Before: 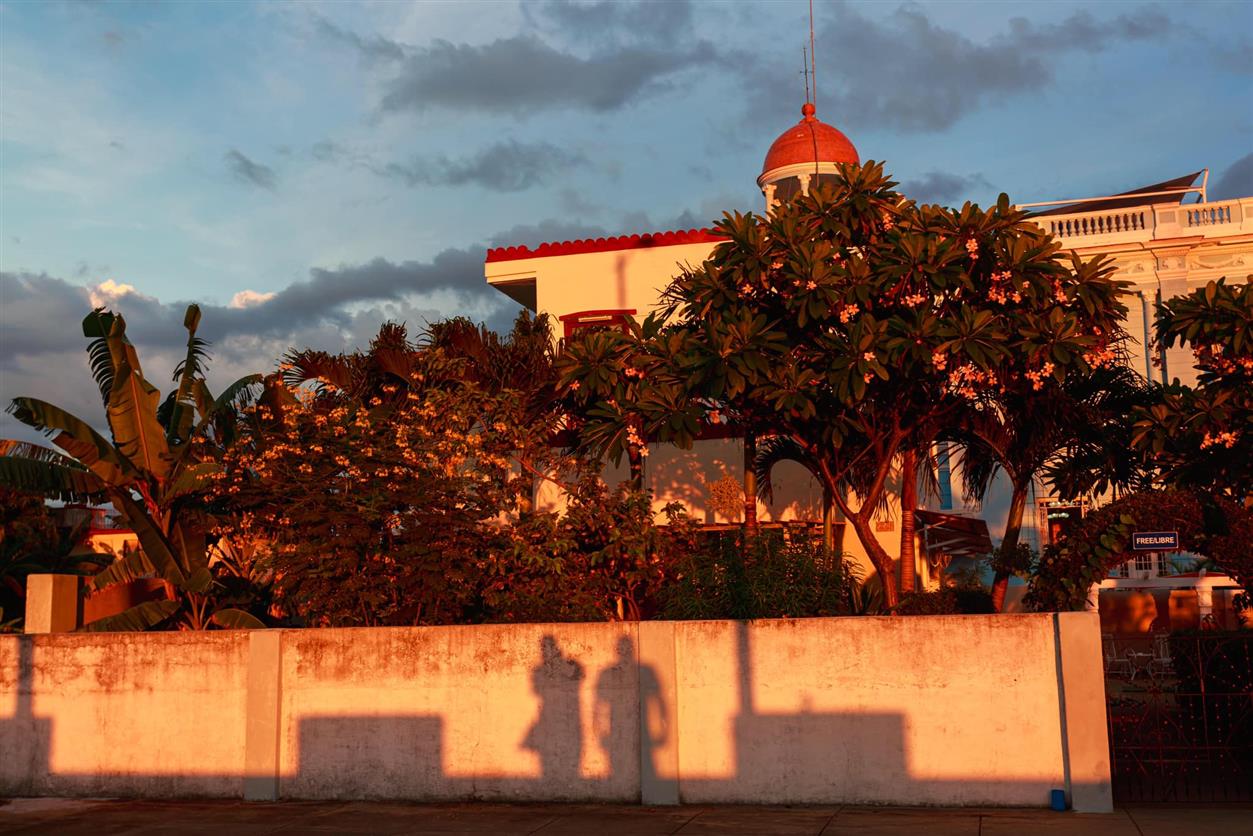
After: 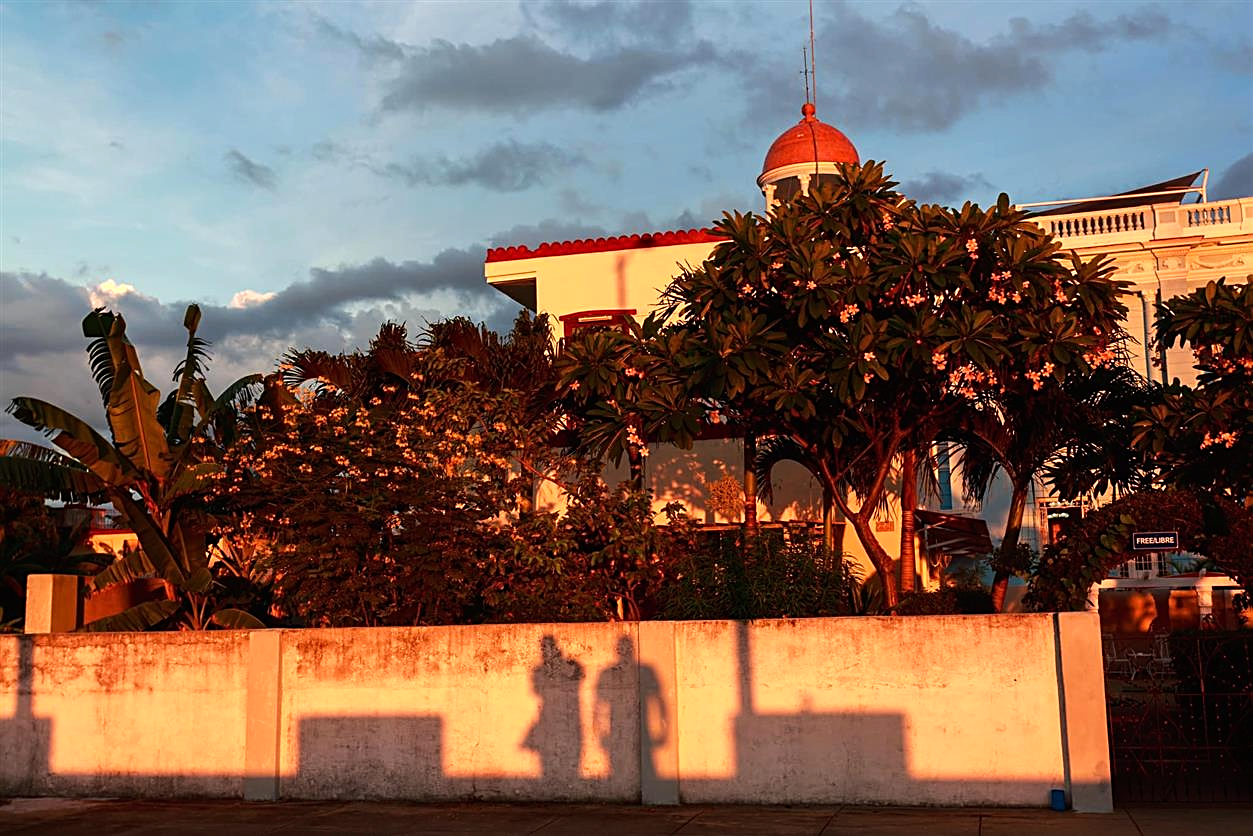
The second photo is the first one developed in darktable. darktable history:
tone equalizer: -8 EV -0.417 EV, -7 EV -0.389 EV, -6 EV -0.333 EV, -5 EV -0.222 EV, -3 EV 0.222 EV, -2 EV 0.333 EV, -1 EV 0.389 EV, +0 EV 0.417 EV, edges refinement/feathering 500, mask exposure compensation -1.25 EV, preserve details no
sharpen: on, module defaults
